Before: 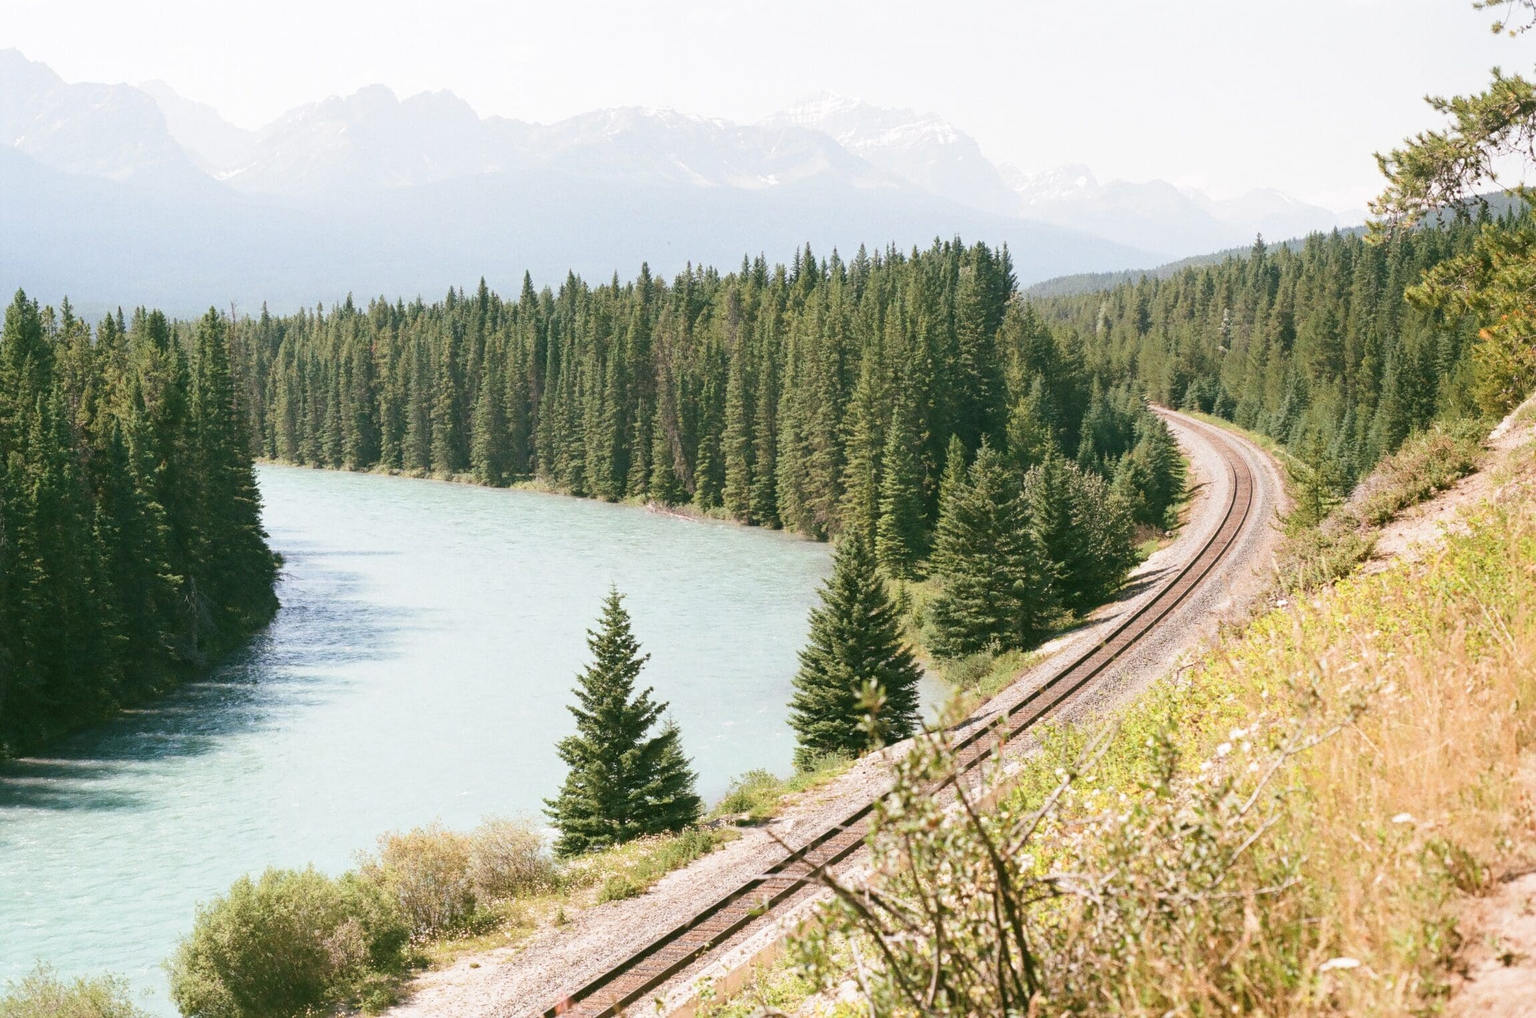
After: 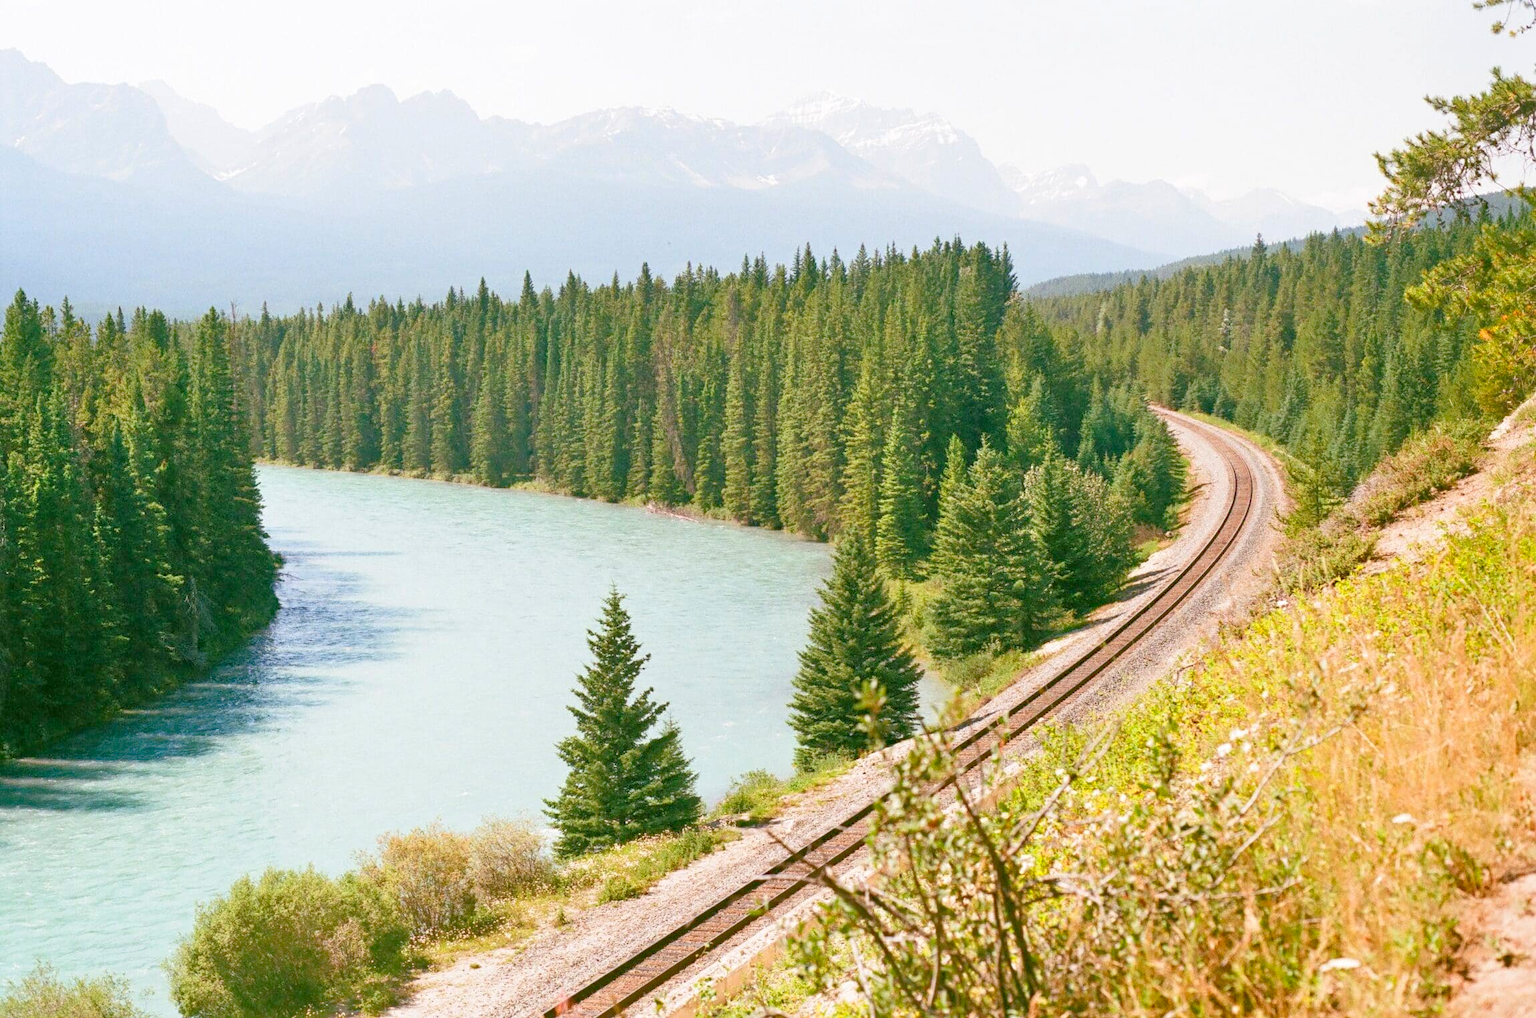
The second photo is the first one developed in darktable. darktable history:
tone equalizer: -7 EV 0.155 EV, -6 EV 0.629 EV, -5 EV 1.16 EV, -4 EV 1.34 EV, -3 EV 1.18 EV, -2 EV 0.6 EV, -1 EV 0.149 EV
haze removal: strength 0.243, distance 0.255, compatibility mode true, adaptive false
contrast brightness saturation: brightness -0.03, saturation 0.359
